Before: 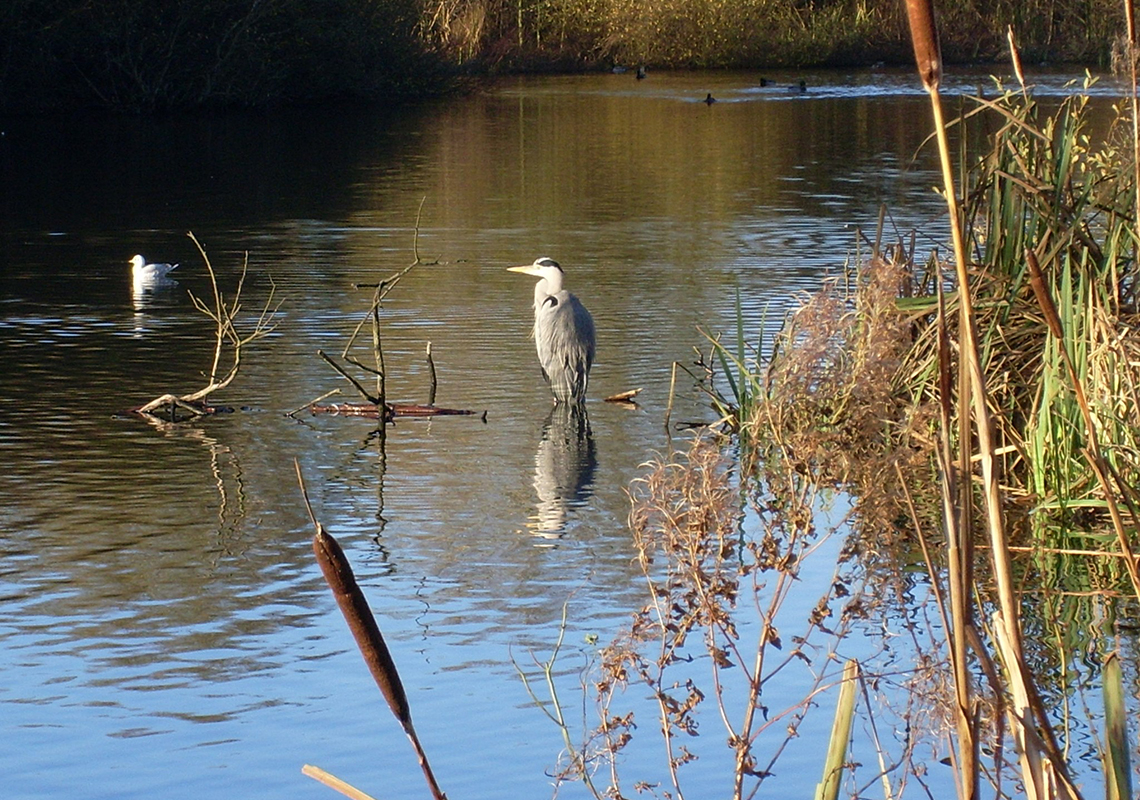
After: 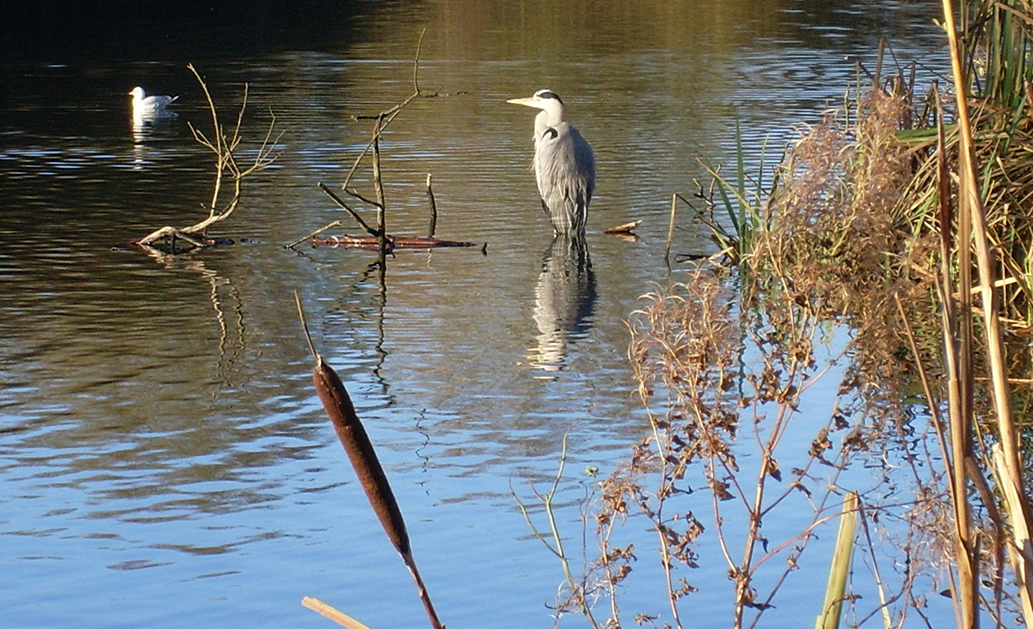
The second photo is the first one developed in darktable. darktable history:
crop: top 21.041%, right 9.365%, bottom 0.292%
